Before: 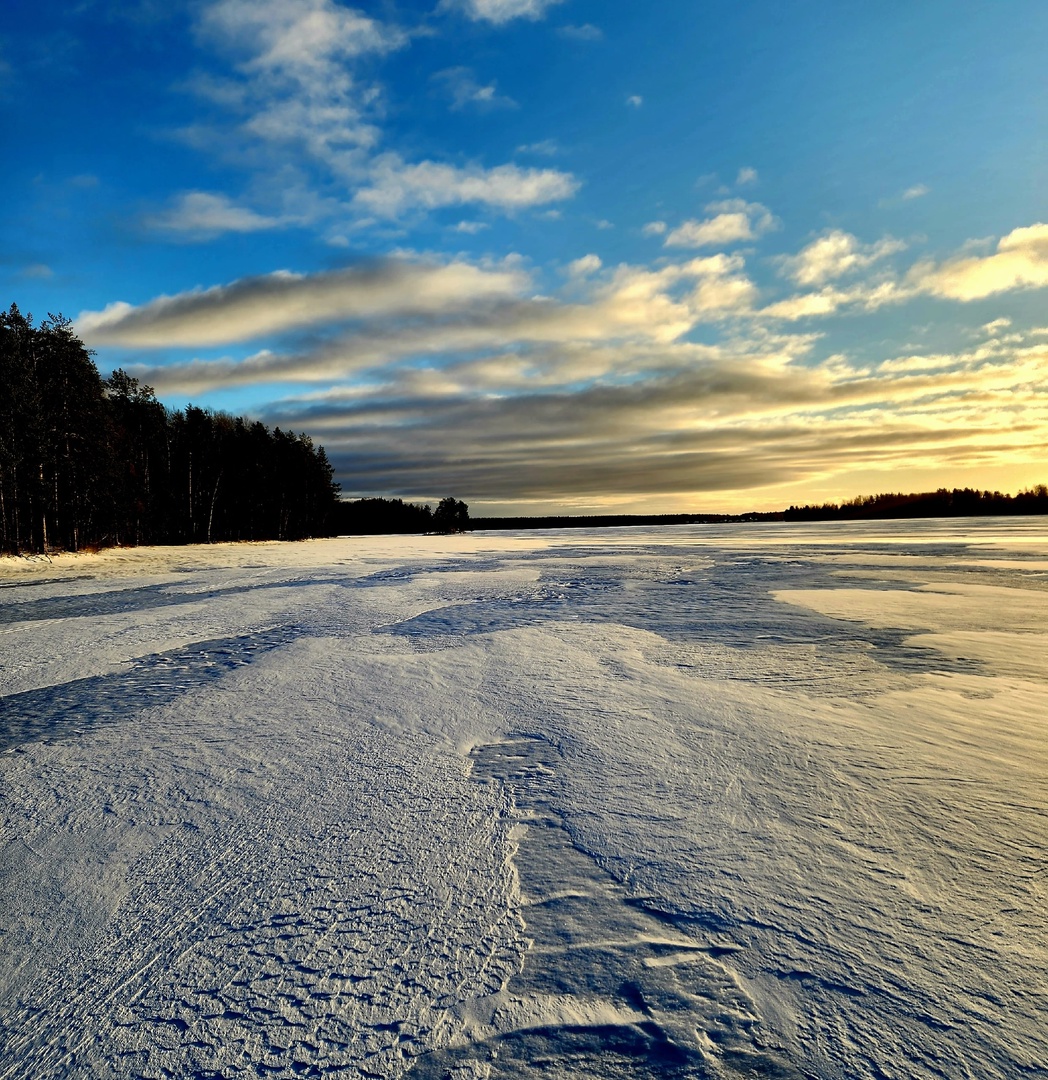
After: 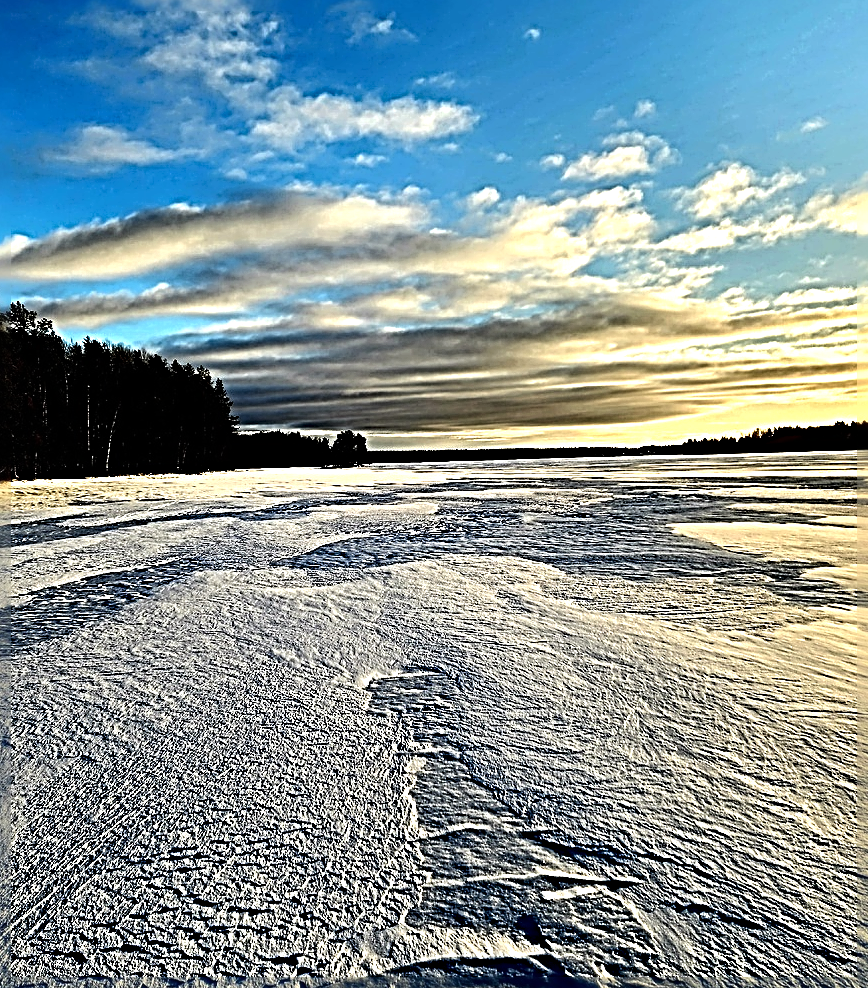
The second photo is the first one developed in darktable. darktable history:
color correction: highlights a* 0.003, highlights b* -0.283
tone equalizer: -8 EV -0.75 EV, -7 EV -0.7 EV, -6 EV -0.6 EV, -5 EV -0.4 EV, -3 EV 0.4 EV, -2 EV 0.6 EV, -1 EV 0.7 EV, +0 EV 0.75 EV, edges refinement/feathering 500, mask exposure compensation -1.57 EV, preserve details no
crop: left 9.807%, top 6.259%, right 7.334%, bottom 2.177%
sharpen: radius 4.001, amount 2
